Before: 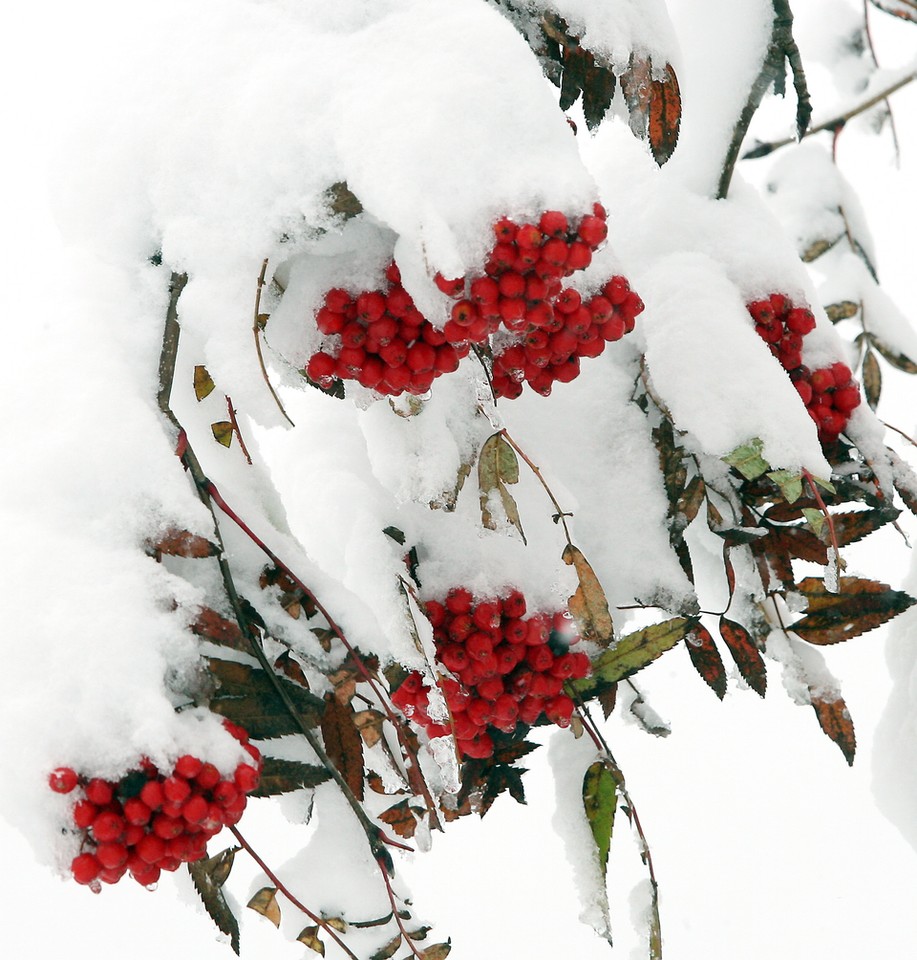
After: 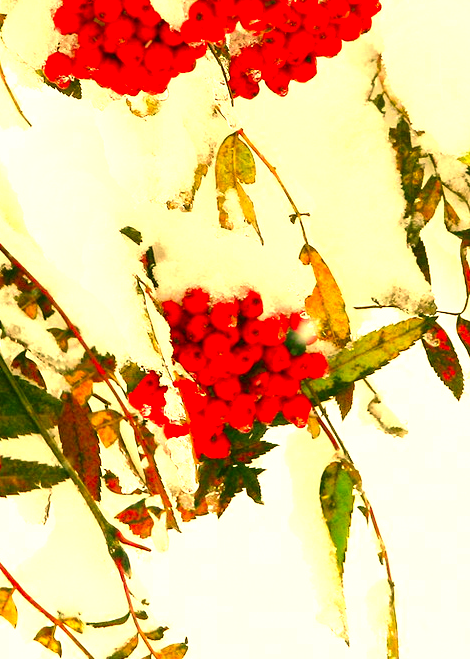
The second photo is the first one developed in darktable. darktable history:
exposure: black level correction 0, exposure 1.289 EV, compensate highlight preservation false
crop and rotate: left 28.891%, top 31.347%, right 19.84%
color correction: highlights a* 10.5, highlights b* 30.41, shadows a* 2.85, shadows b* 17.47, saturation 1.74
